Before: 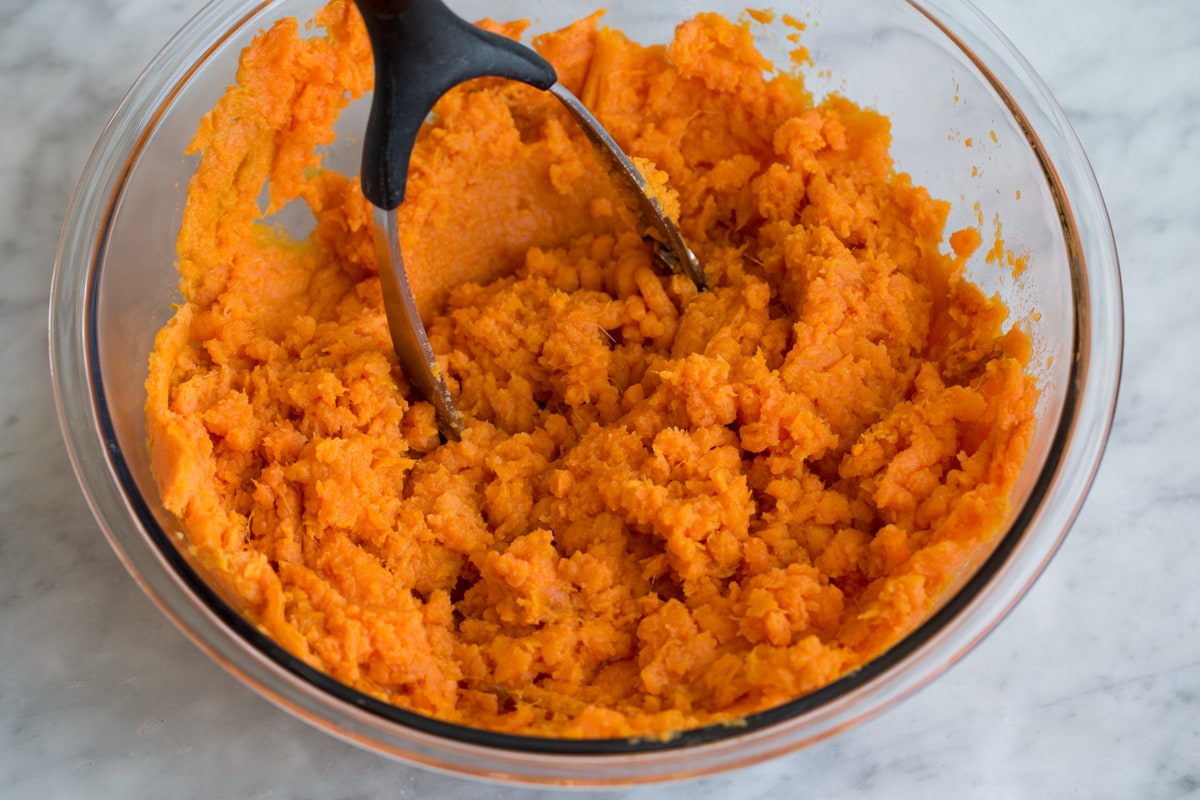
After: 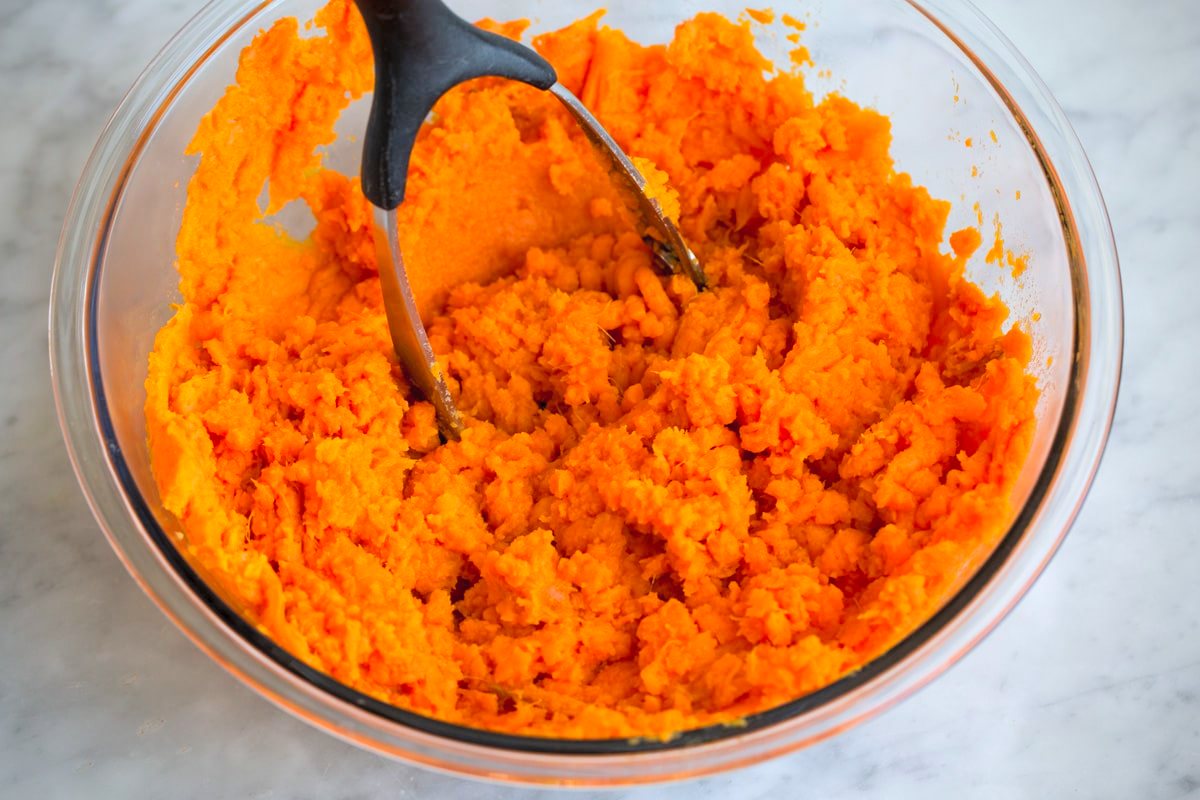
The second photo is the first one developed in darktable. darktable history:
contrast brightness saturation: contrast 0.069, brightness 0.171, saturation 0.417
vignetting: fall-off radius 62.93%
levels: levels [0.016, 0.492, 0.969]
